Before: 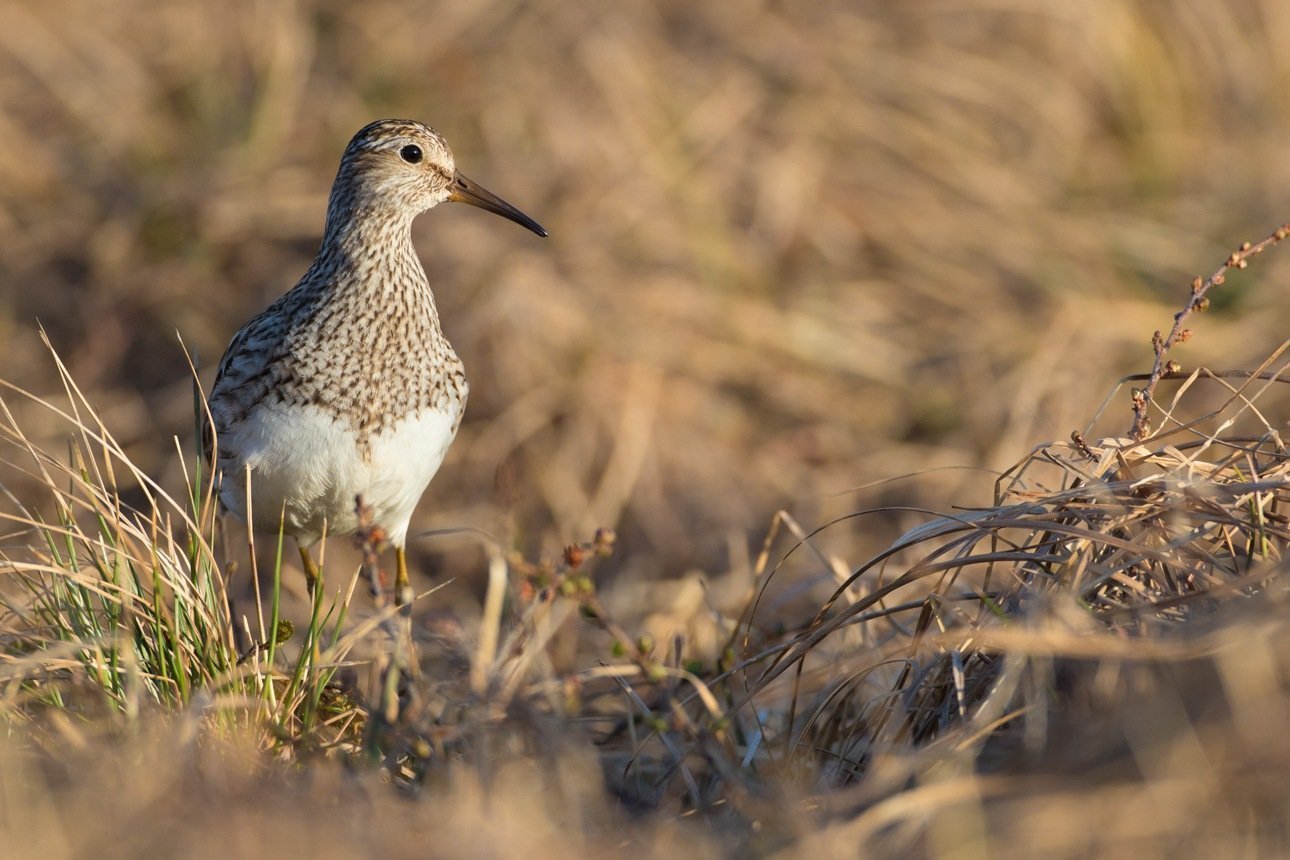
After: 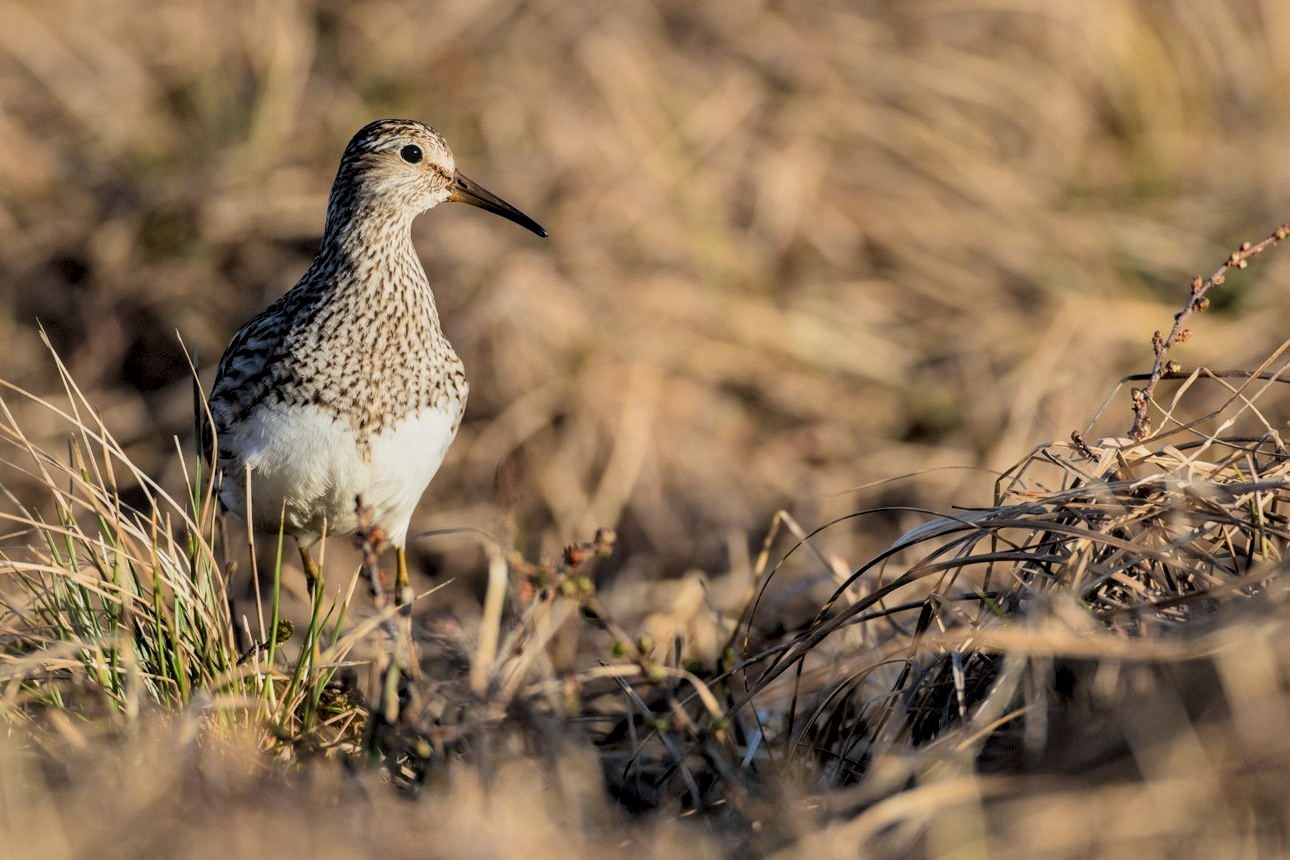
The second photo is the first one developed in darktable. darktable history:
color balance rgb: on, module defaults
local contrast: on, module defaults
filmic rgb: black relative exposure -5 EV, hardness 2.88, contrast 1.3
exposure "scene-referred default": black level correction 0, exposure 0.7 EV, compensate exposure bias true, compensate highlight preservation false
